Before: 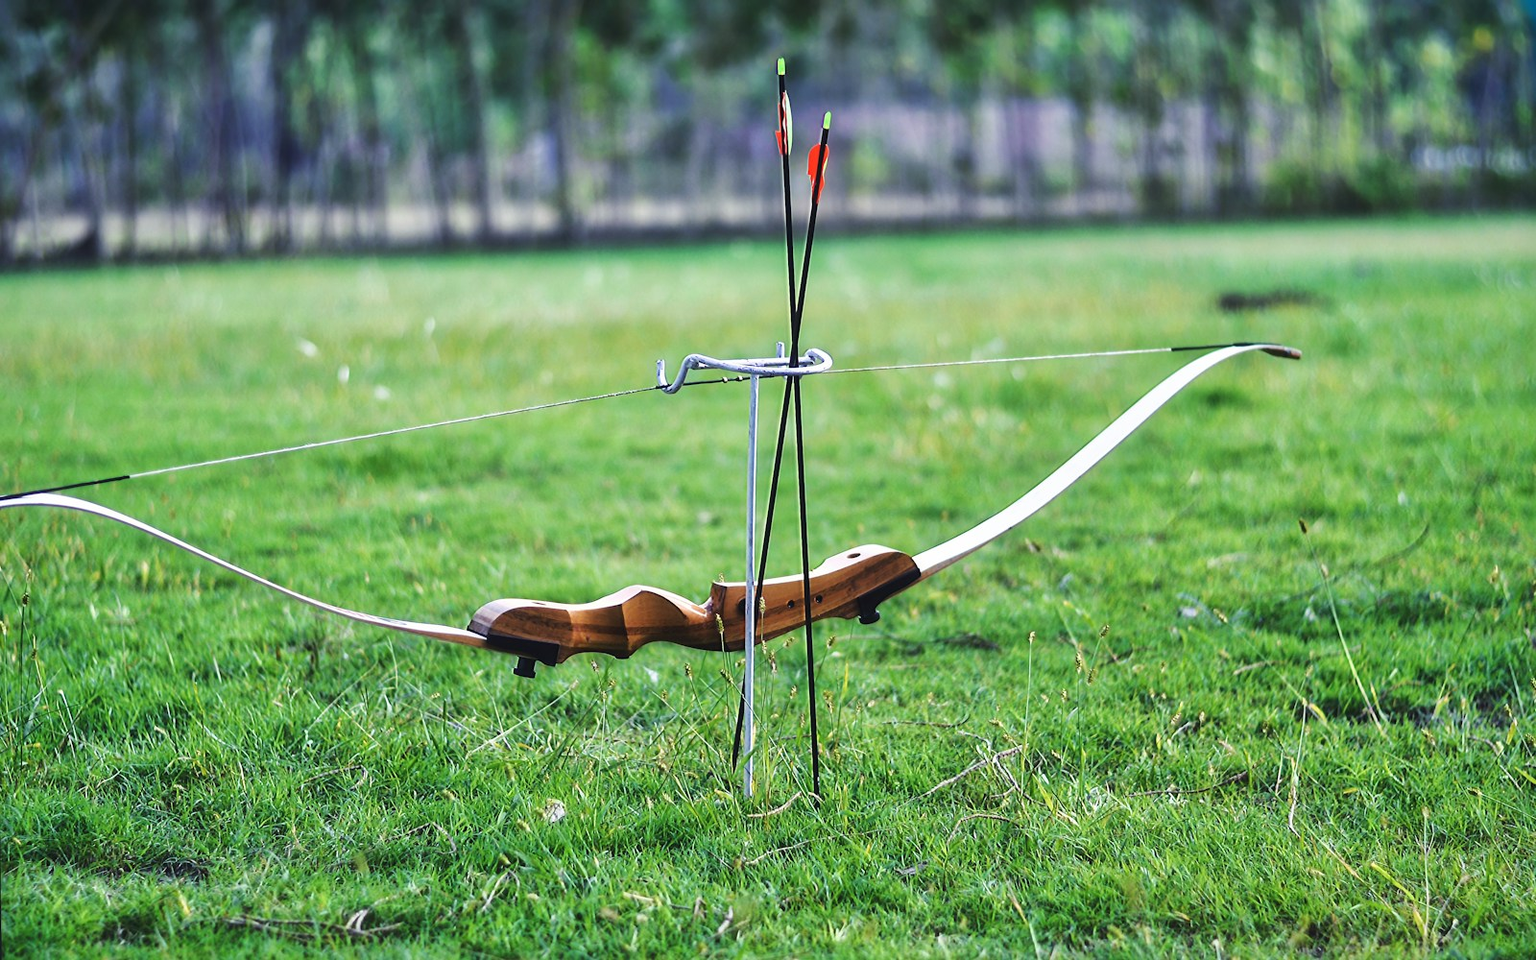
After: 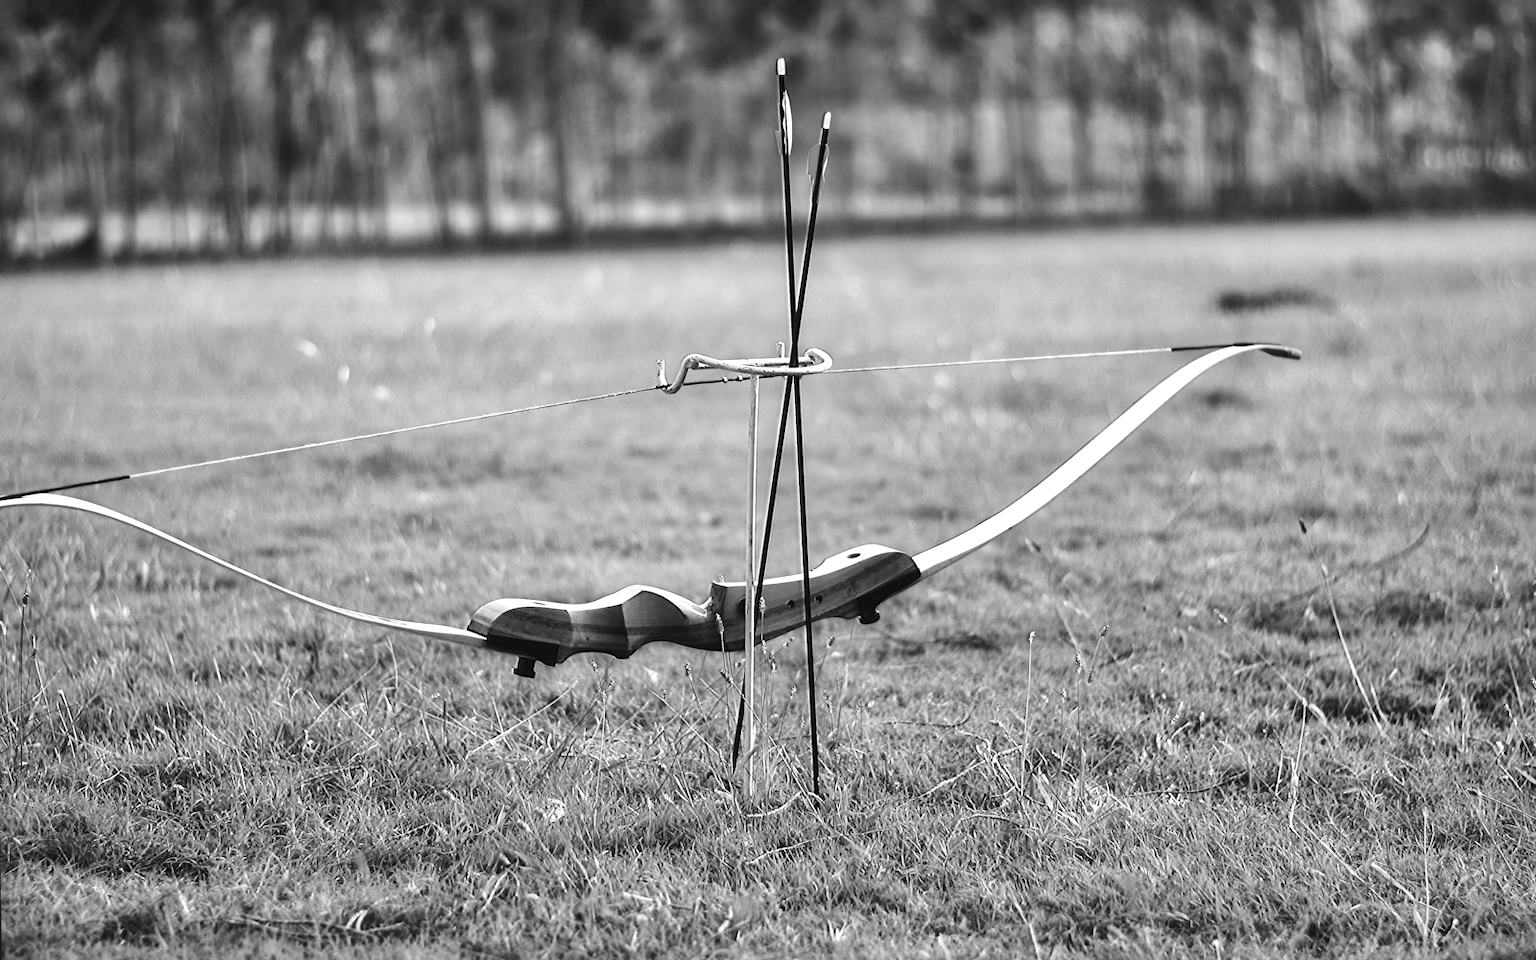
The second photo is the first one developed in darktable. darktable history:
color balance: contrast 8.5%, output saturation 105%
monochrome: a -3.63, b -0.465
